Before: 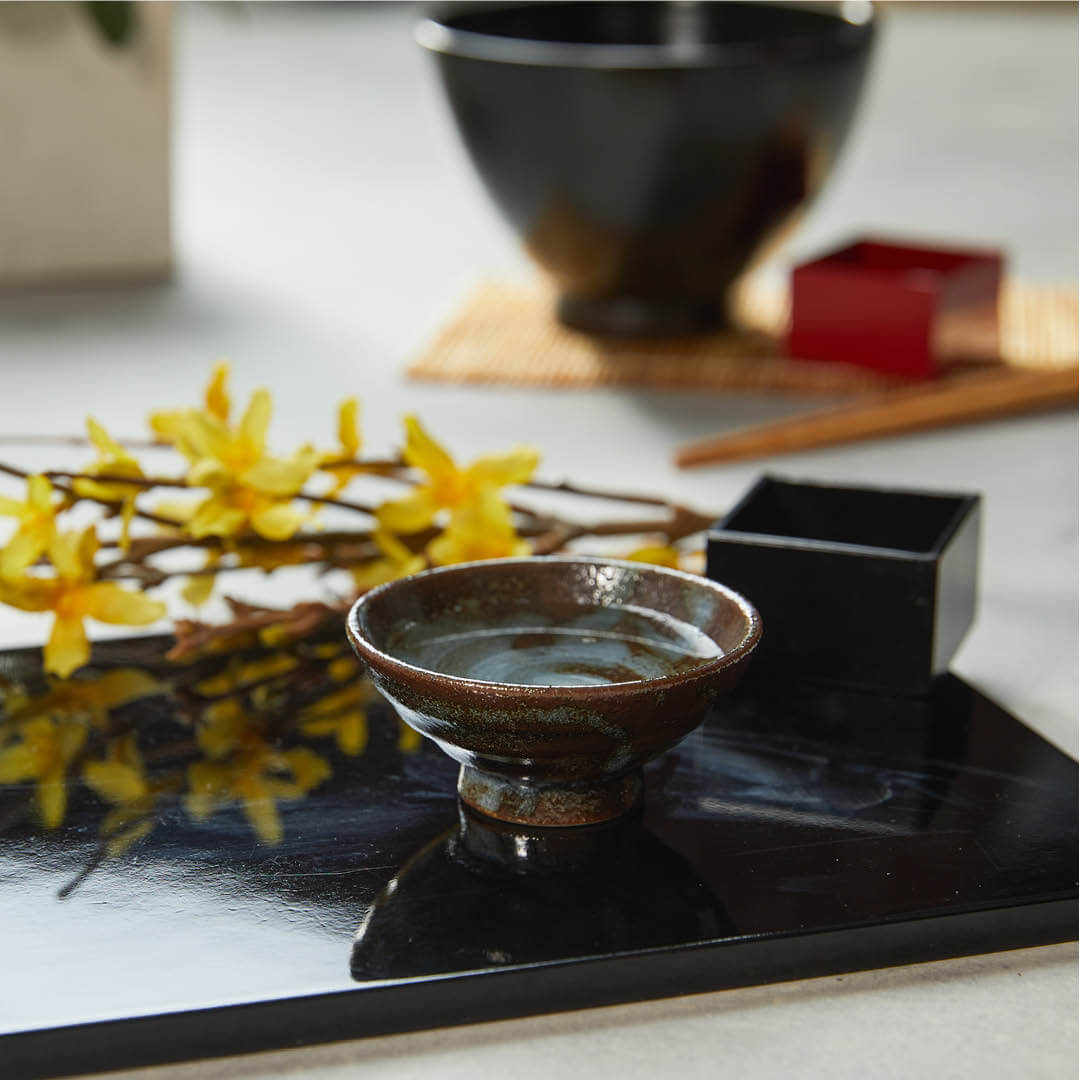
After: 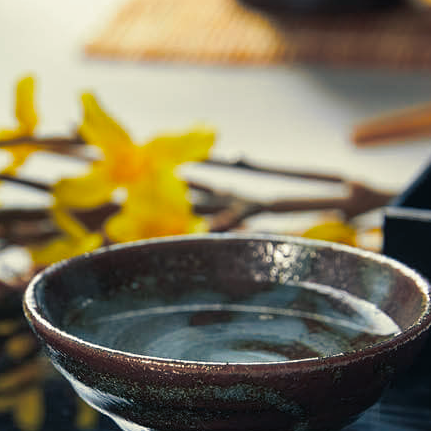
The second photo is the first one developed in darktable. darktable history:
exposure: exposure 0 EV, compensate highlight preservation false
color balance: output saturation 120%
crop: left 30%, top 30%, right 30%, bottom 30%
split-toning: shadows › hue 216°, shadows › saturation 1, highlights › hue 57.6°, balance -33.4
